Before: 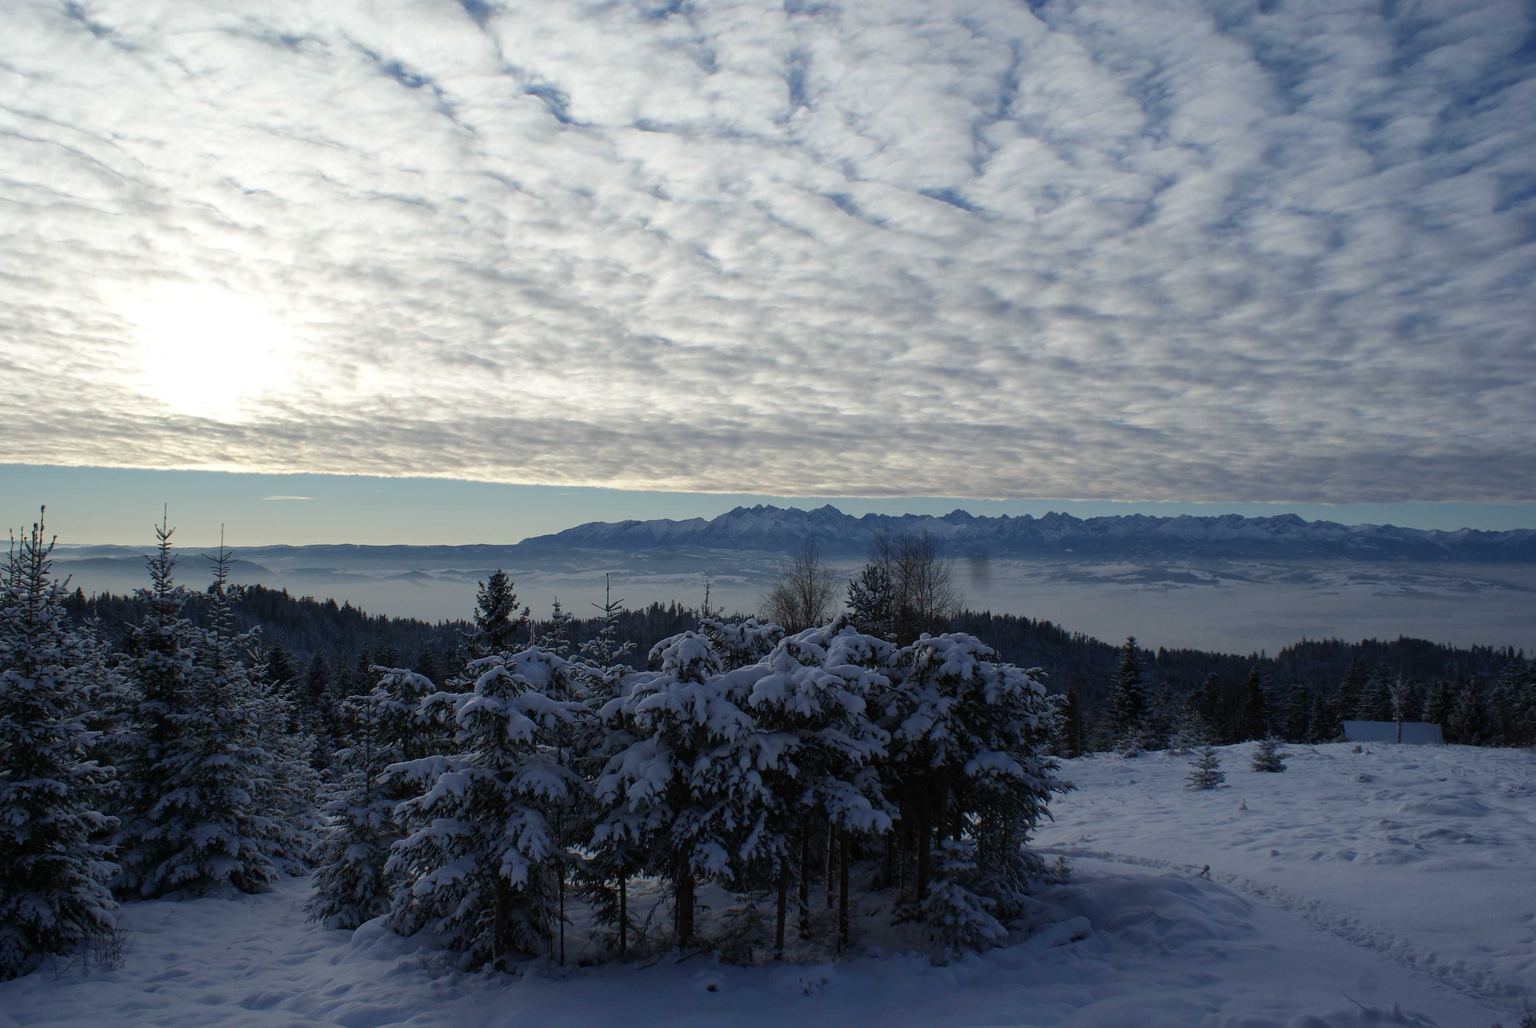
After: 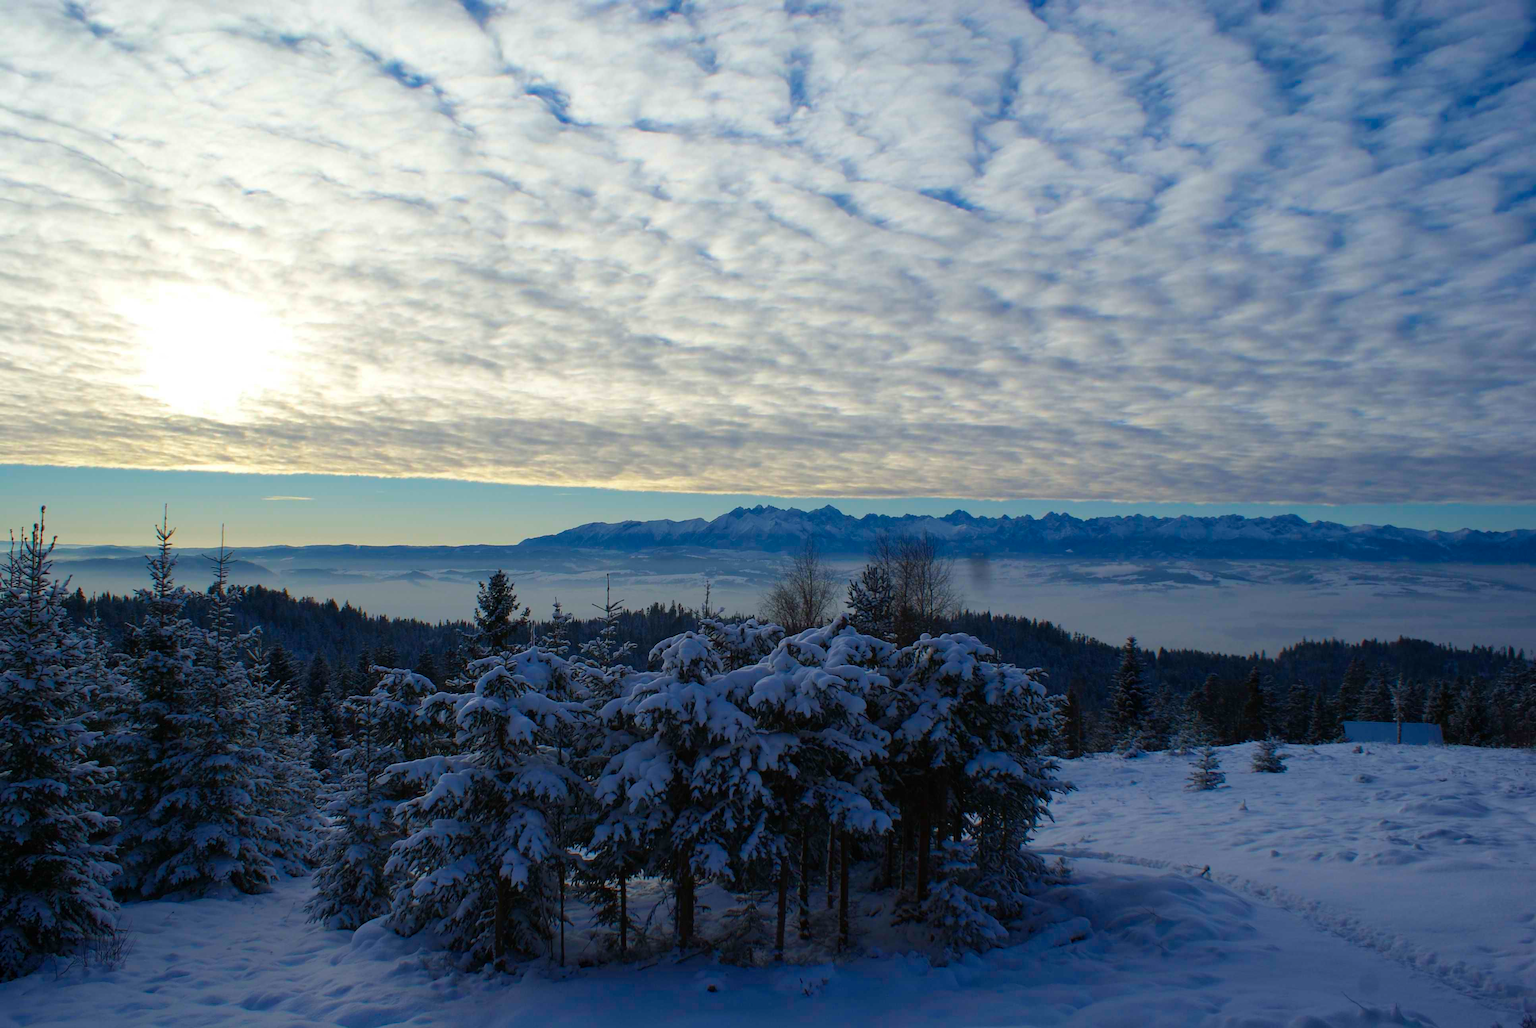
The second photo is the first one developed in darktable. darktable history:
color balance rgb: perceptual saturation grading › global saturation 64.822%, perceptual saturation grading › highlights 49.005%, perceptual saturation grading › shadows 29.706%
